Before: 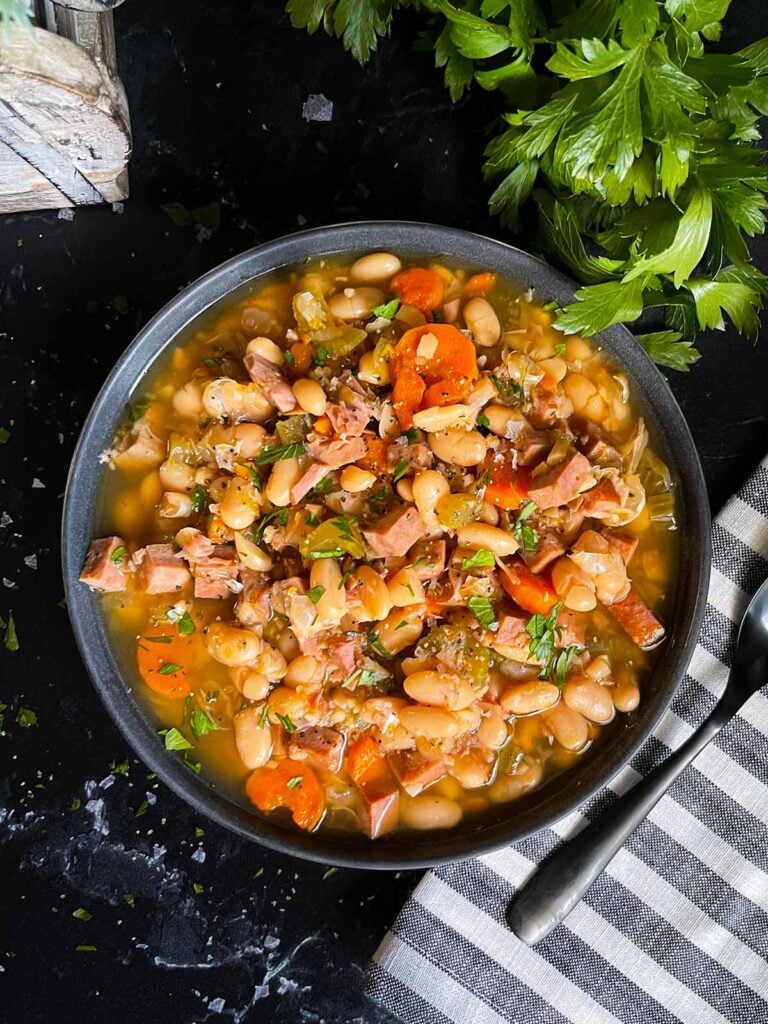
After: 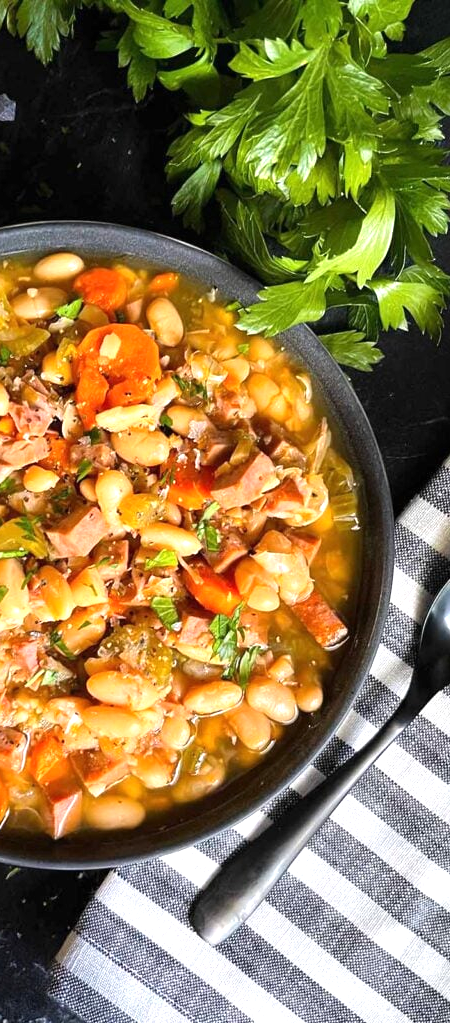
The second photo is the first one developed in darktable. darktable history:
crop: left 41.383%
exposure: black level correction 0, exposure 0.594 EV, compensate highlight preservation false
